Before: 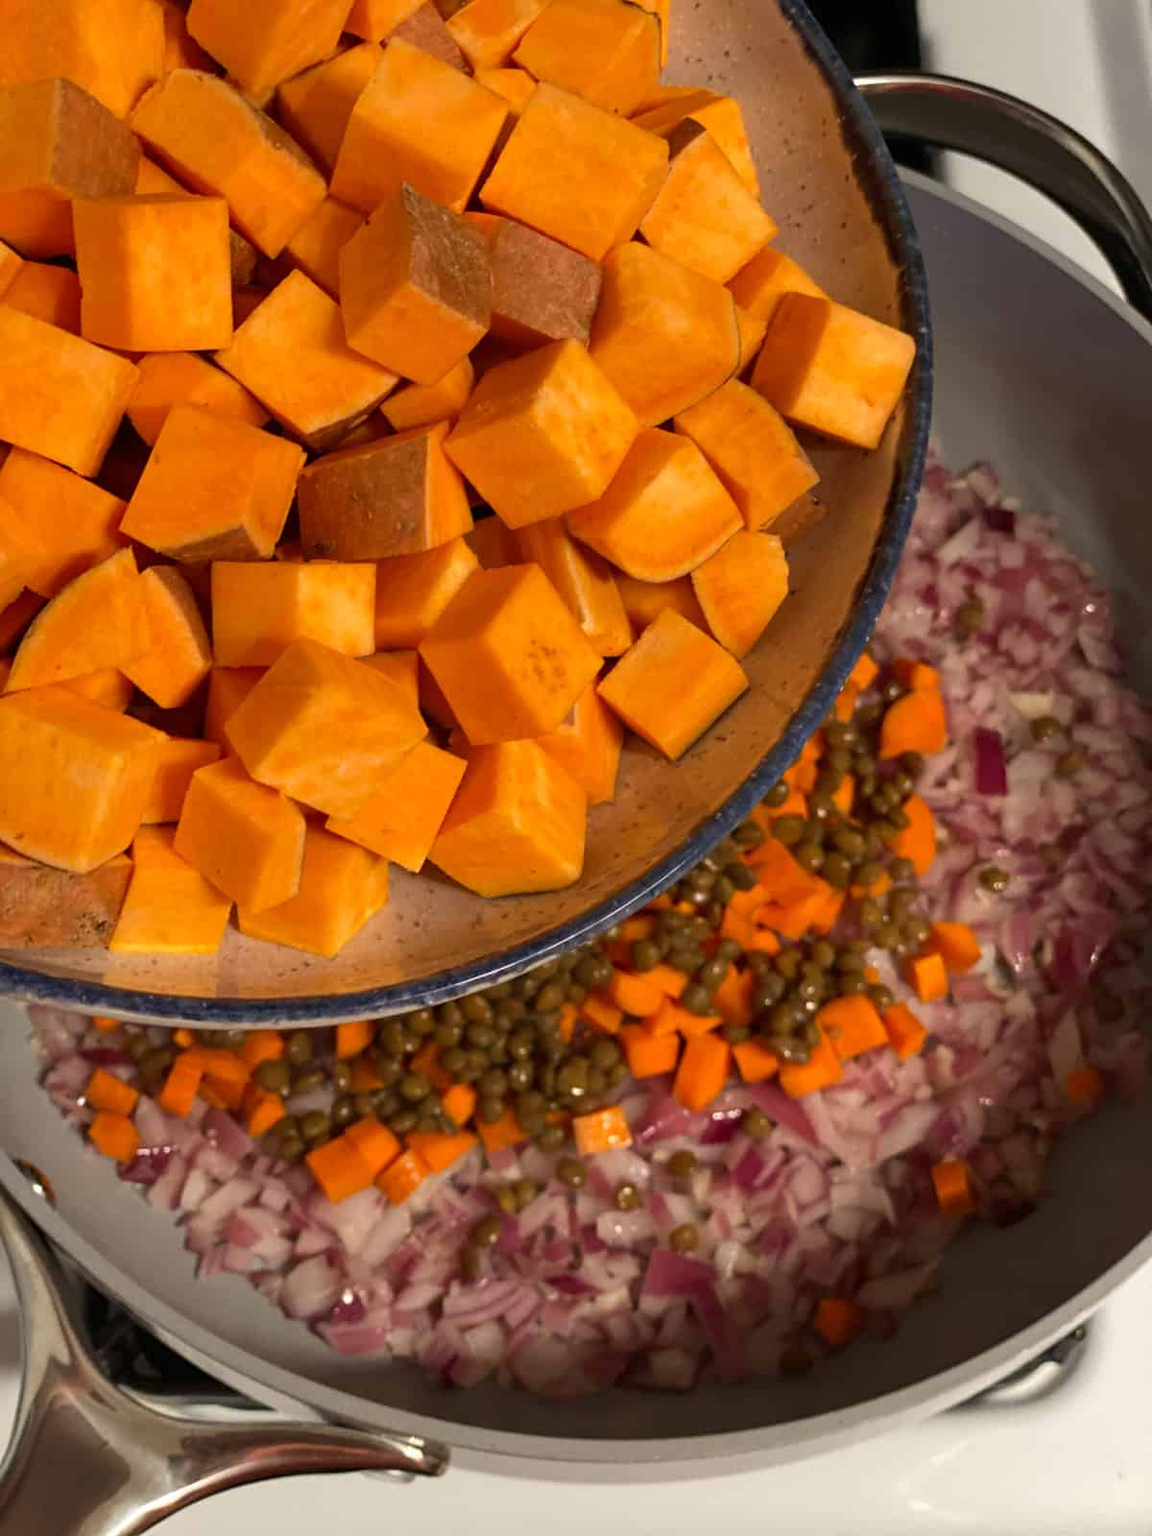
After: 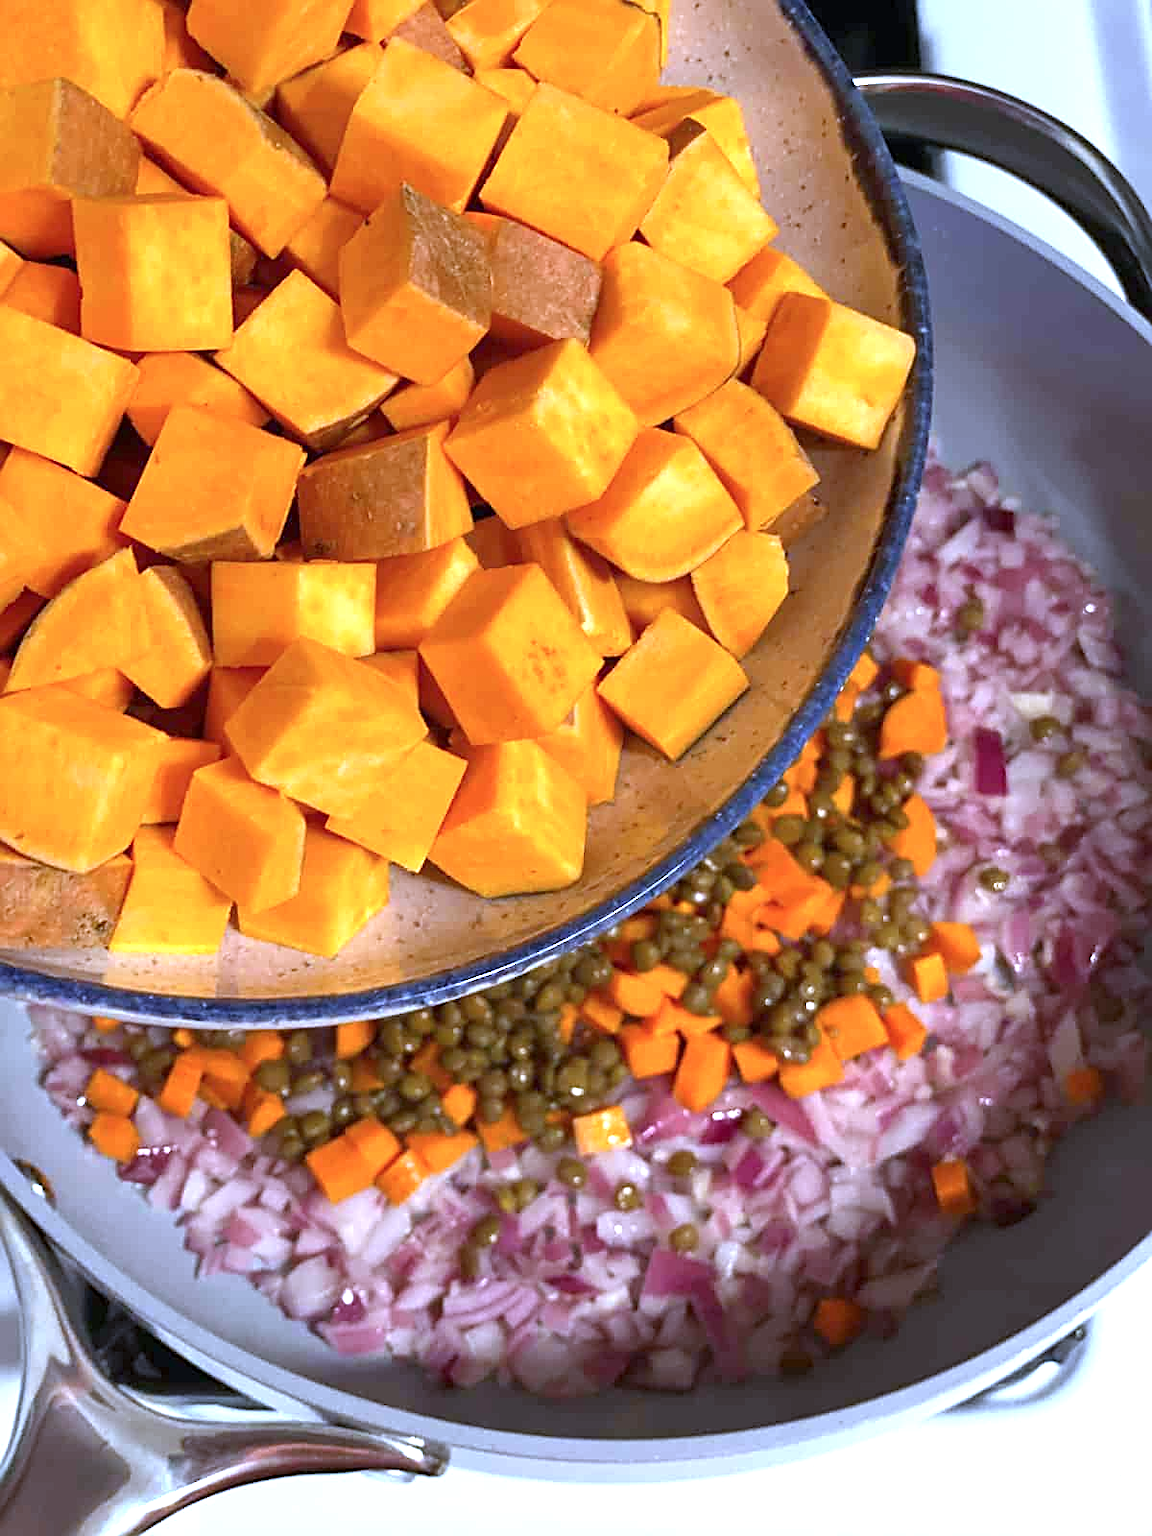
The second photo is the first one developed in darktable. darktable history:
sharpen: on, module defaults
white balance: red 0.871, blue 1.249
color calibration: illuminant as shot in camera, x 0.37, y 0.382, temperature 4313.32 K
exposure: exposure 1.137 EV, compensate highlight preservation false
